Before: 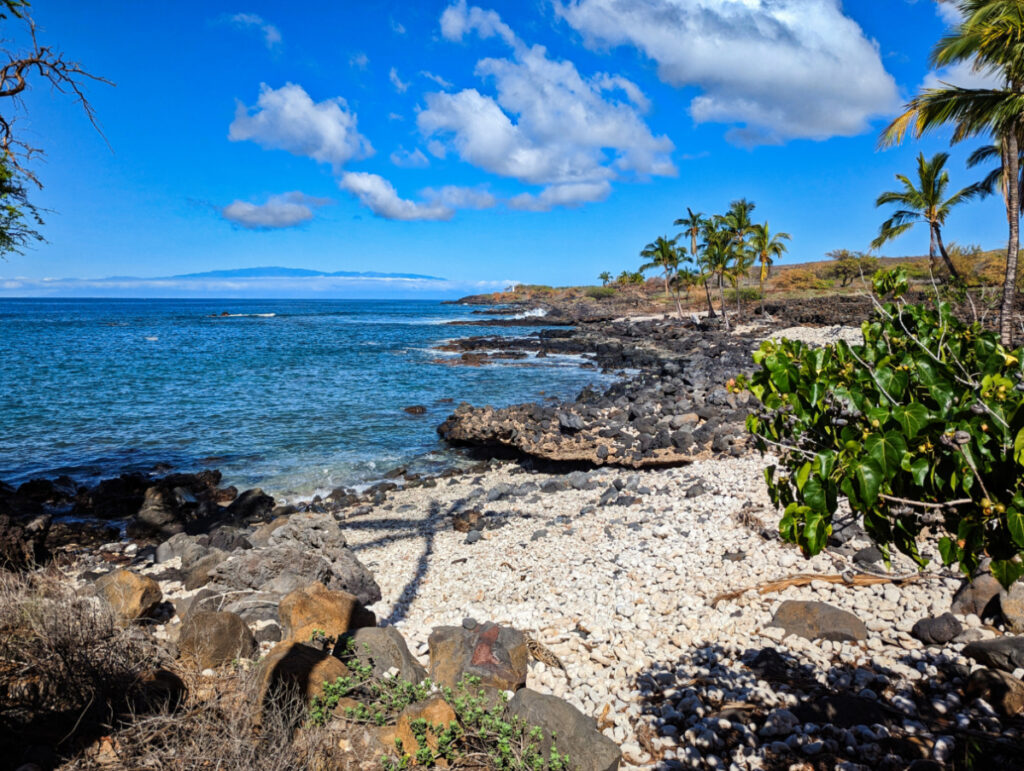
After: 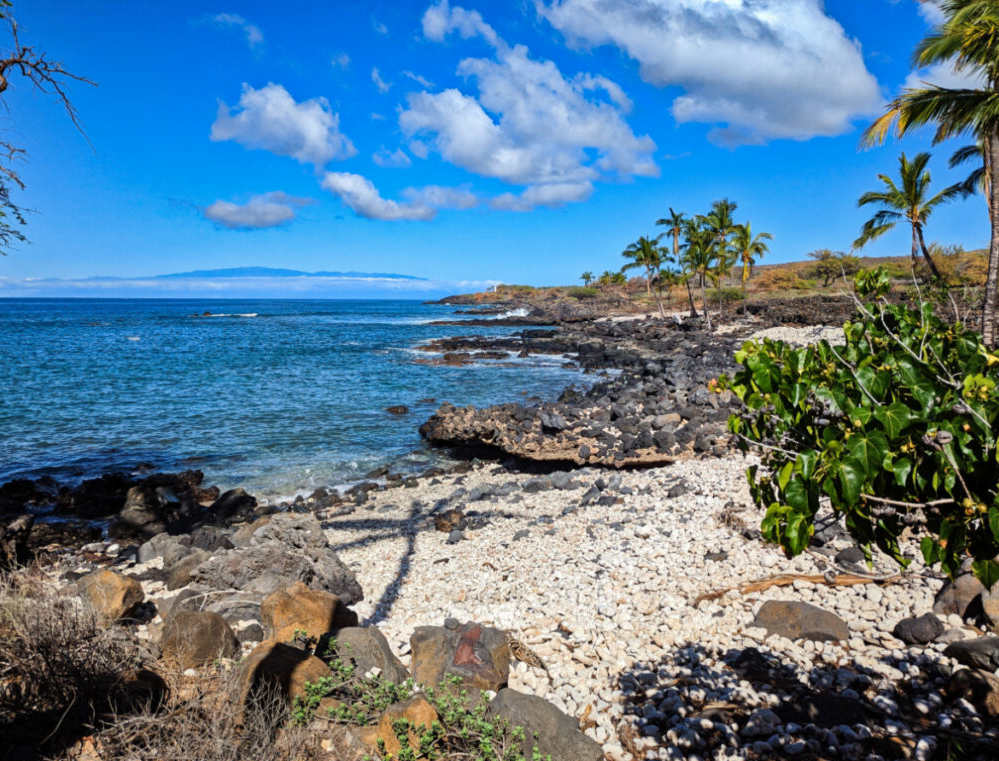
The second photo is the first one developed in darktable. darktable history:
crop and rotate: left 1.774%, right 0.633%, bottom 1.28%
shadows and highlights: shadows 37.27, highlights -28.18, soften with gaussian
